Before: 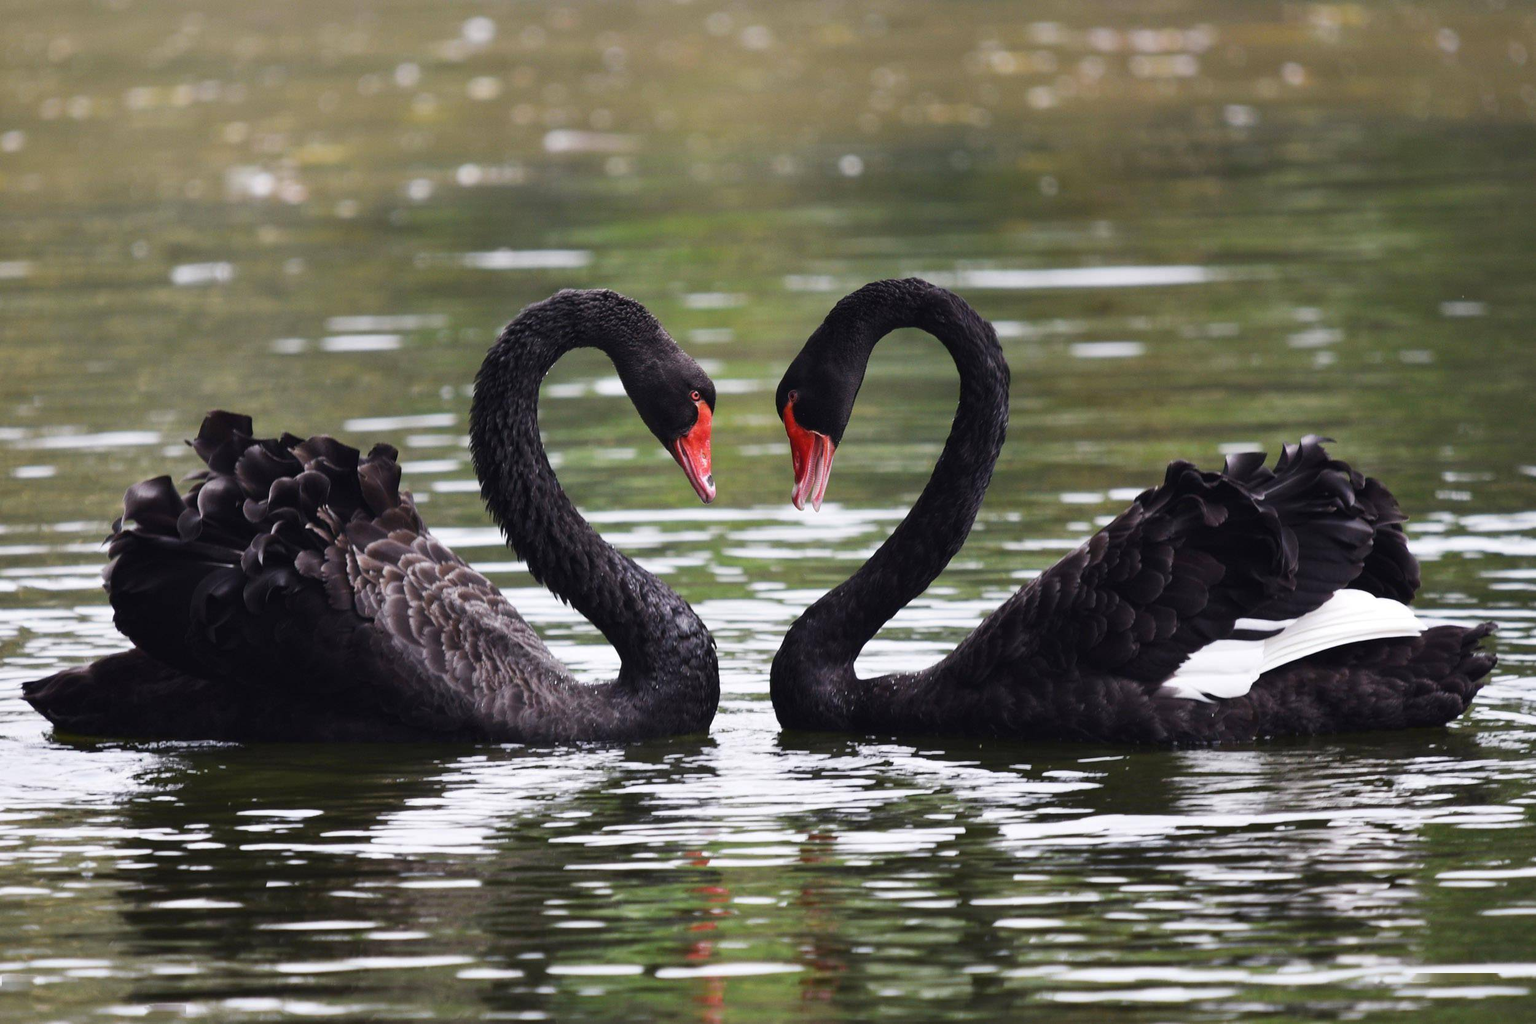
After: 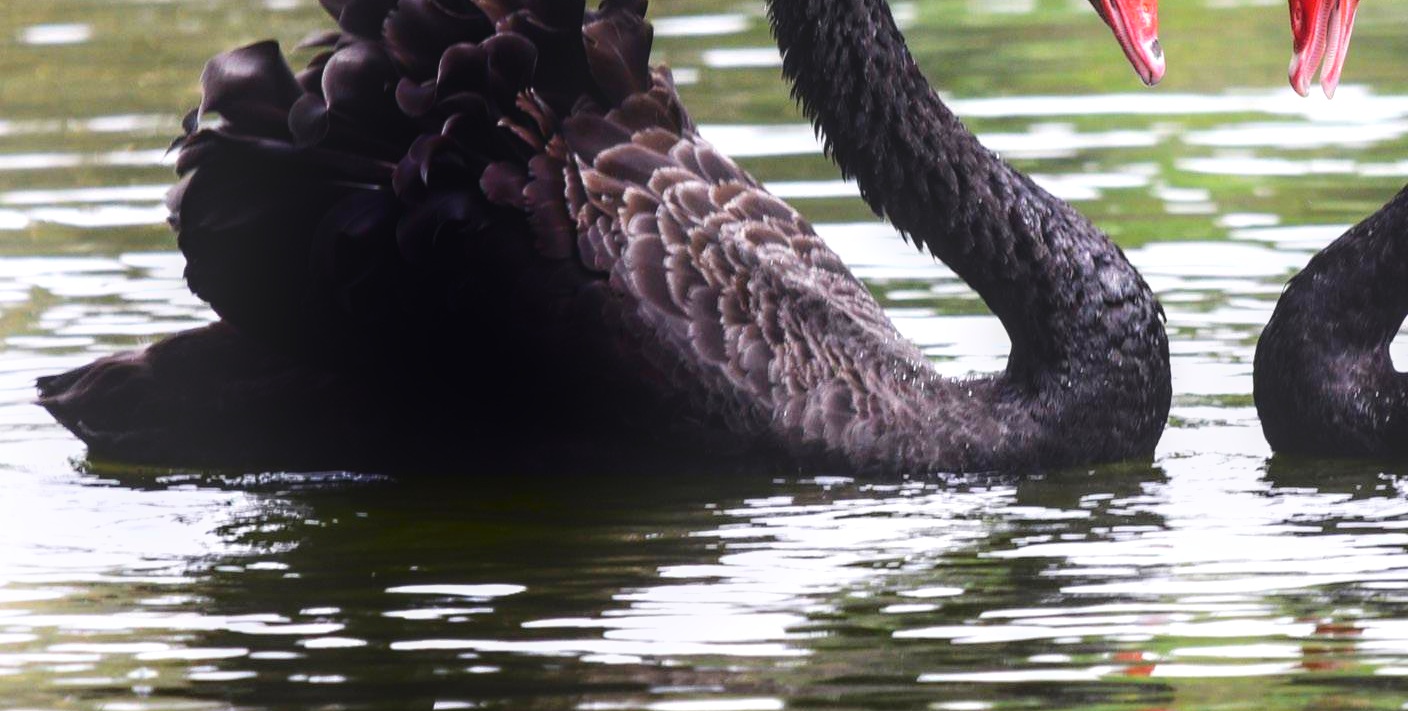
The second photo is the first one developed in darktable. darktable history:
shadows and highlights: shadows -89.85, highlights 91.16, soften with gaussian
tone equalizer: -8 EV -0.743 EV, -7 EV -0.734 EV, -6 EV -0.592 EV, -5 EV -0.378 EV, -3 EV 0.378 EV, -2 EV 0.6 EV, -1 EV 0.675 EV, +0 EV 0.78 EV
crop: top 44.056%, right 43.643%, bottom 13.245%
local contrast: detail 130%
contrast brightness saturation: contrast -0.195, saturation 0.186
